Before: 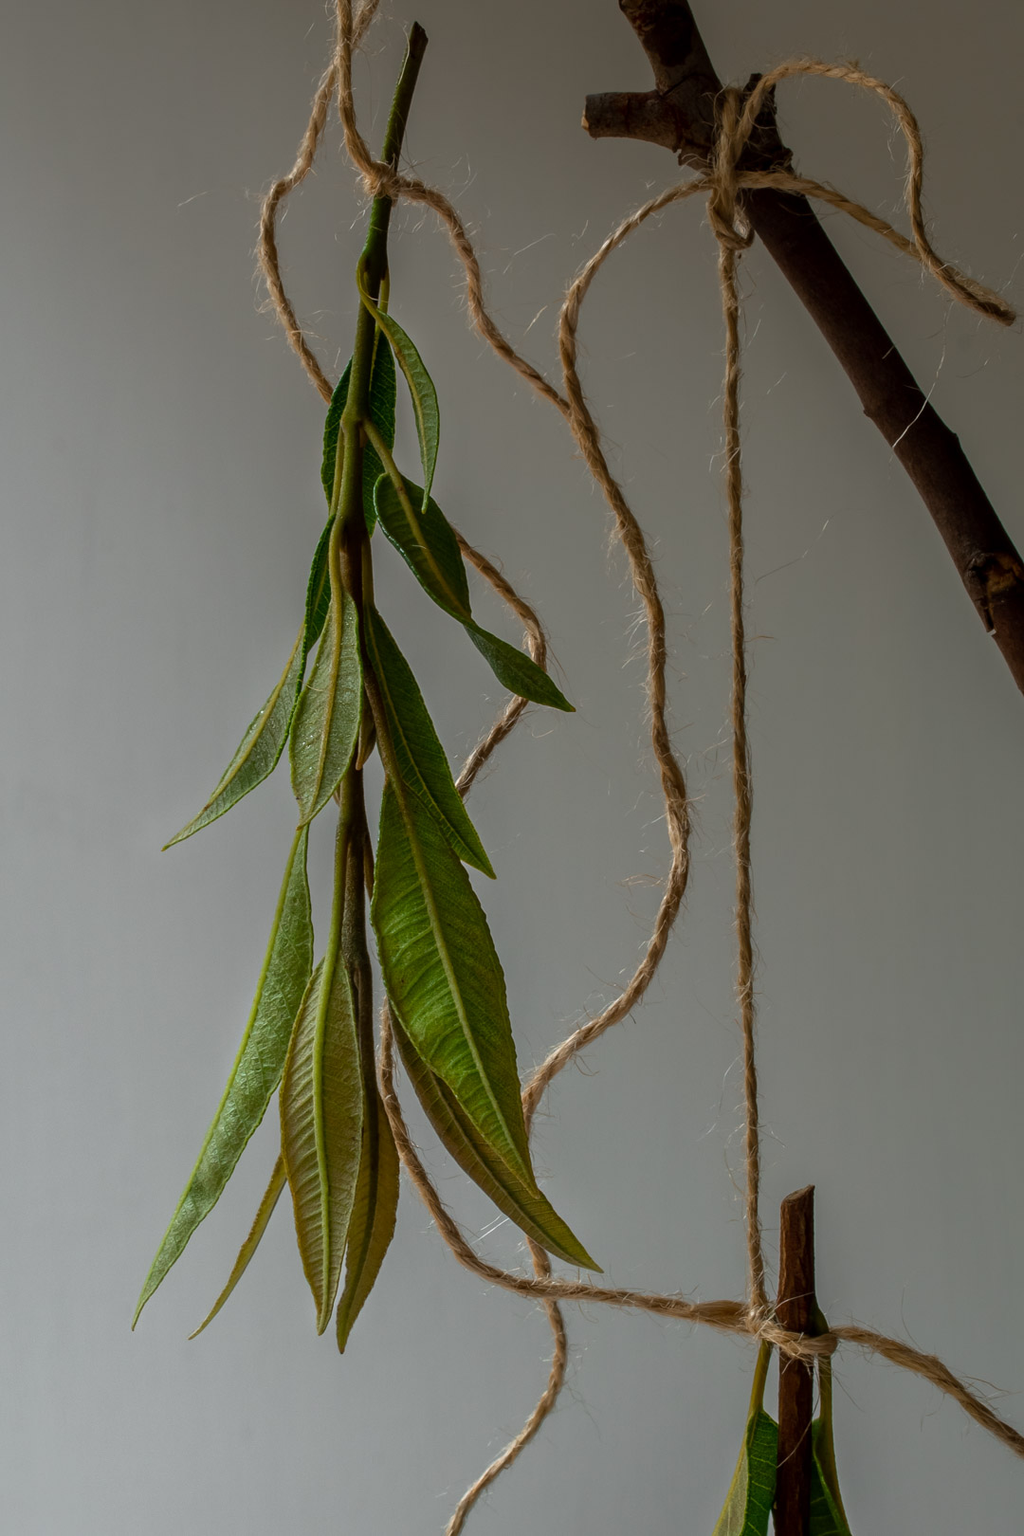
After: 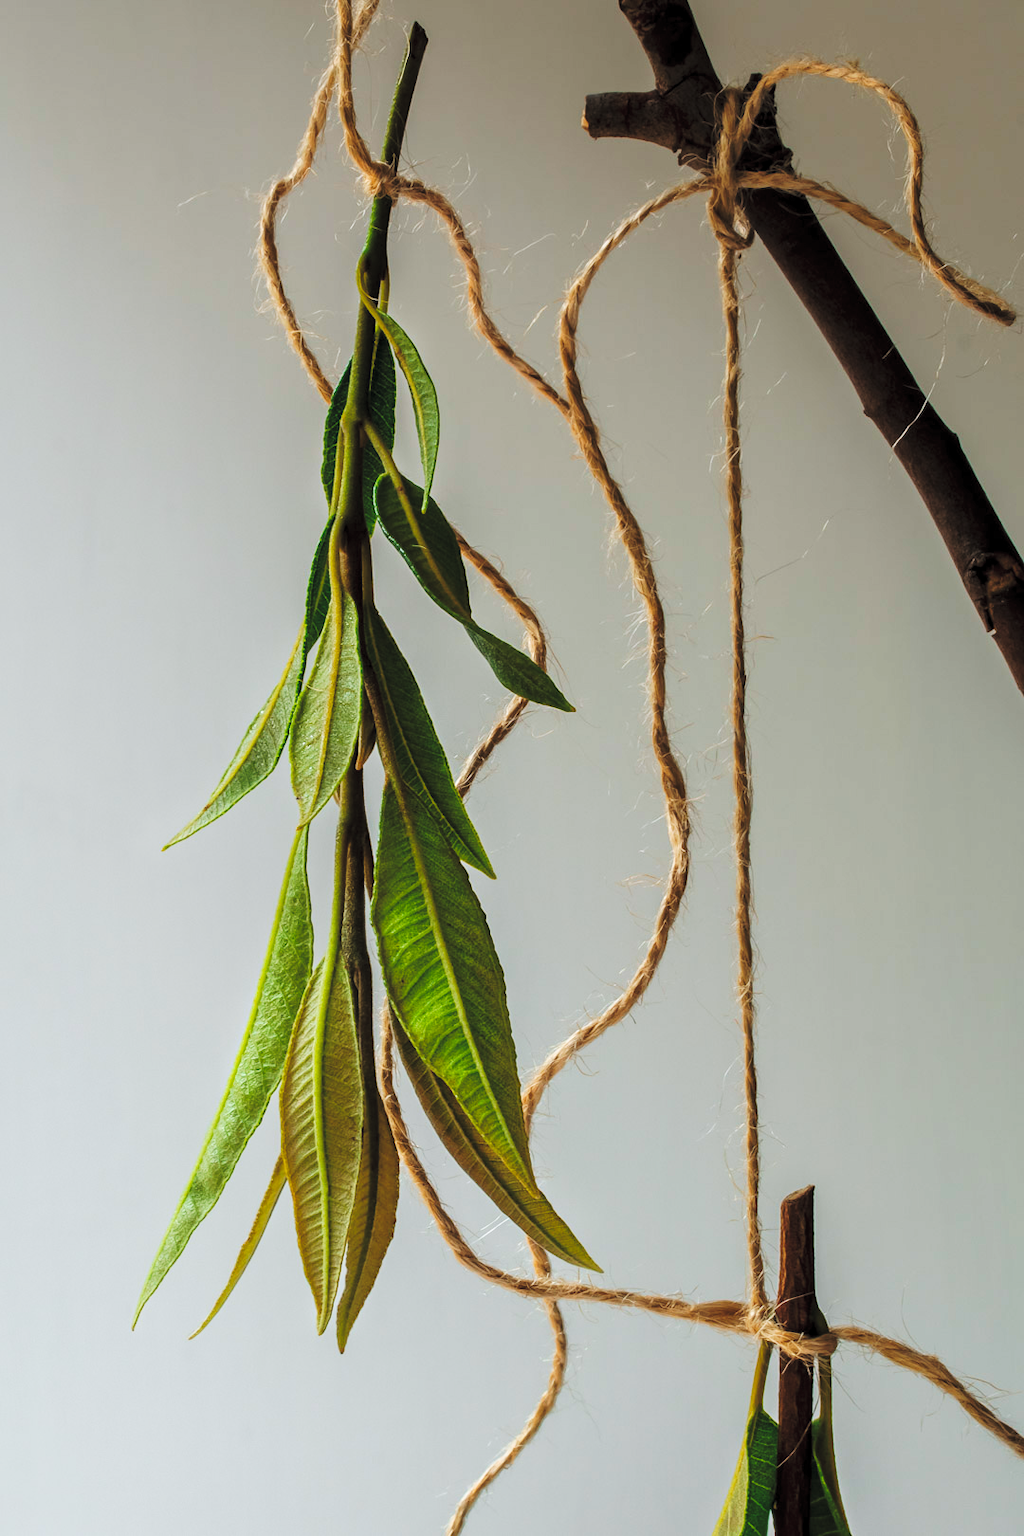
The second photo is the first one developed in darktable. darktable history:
exposure: black level correction 0.001, compensate highlight preservation false
contrast brightness saturation: contrast 0.1, brightness 0.3, saturation 0.14
white balance: red 0.986, blue 1.01
base curve: curves: ch0 [(0, 0) (0.036, 0.025) (0.121, 0.166) (0.206, 0.329) (0.605, 0.79) (1, 1)], preserve colors none
